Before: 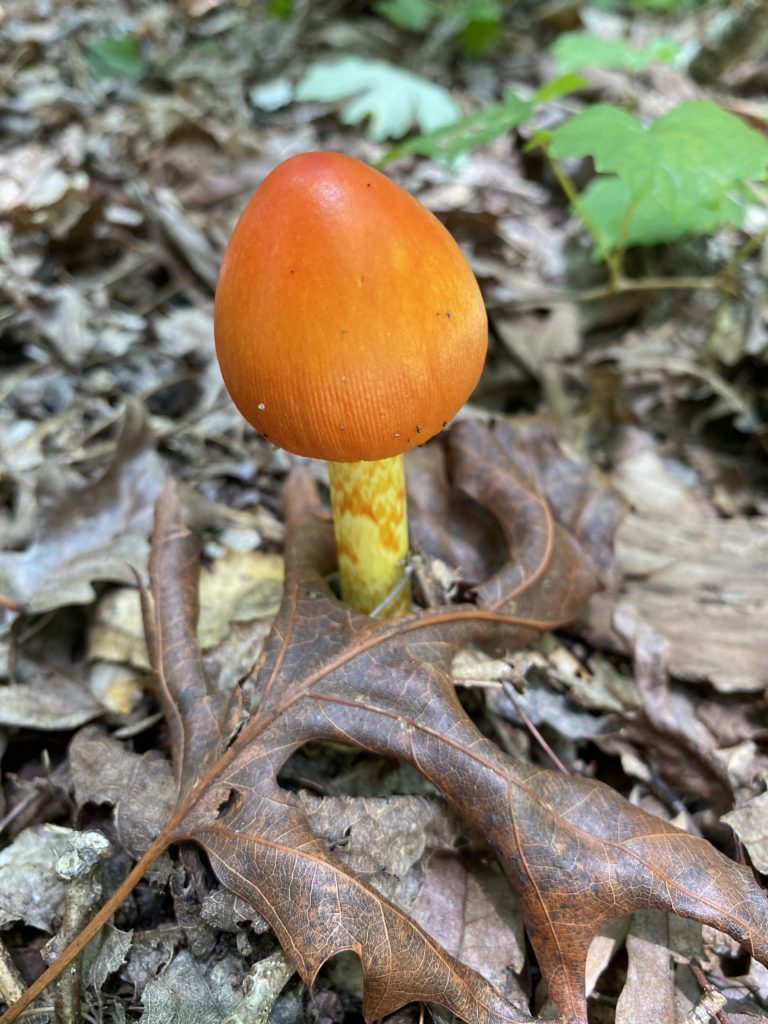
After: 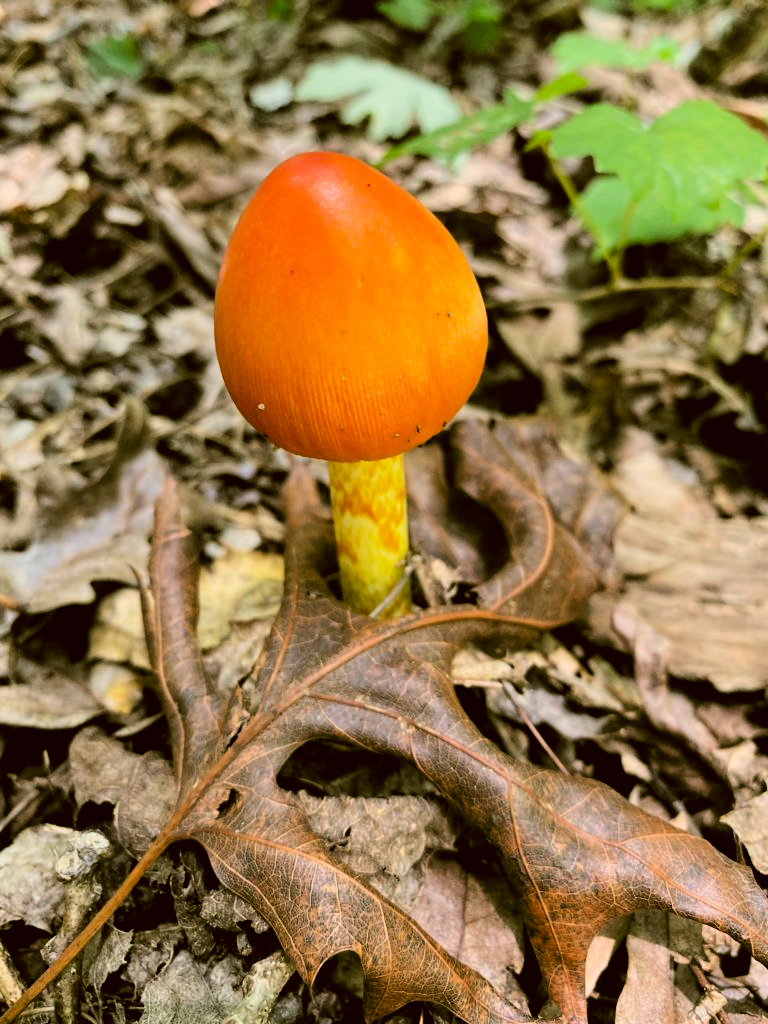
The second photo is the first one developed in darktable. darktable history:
color correction: highlights a* 8.4, highlights b* 15.19, shadows a* -0.666, shadows b* 25.85
filmic rgb: black relative exposure -5.04 EV, white relative exposure 3.54 EV, hardness 3.17, contrast 1.386, highlights saturation mix -49.9%, color science v6 (2022)
shadows and highlights: radius 335.01, shadows 65.2, highlights 5.67, compress 87.34%, soften with gaussian
